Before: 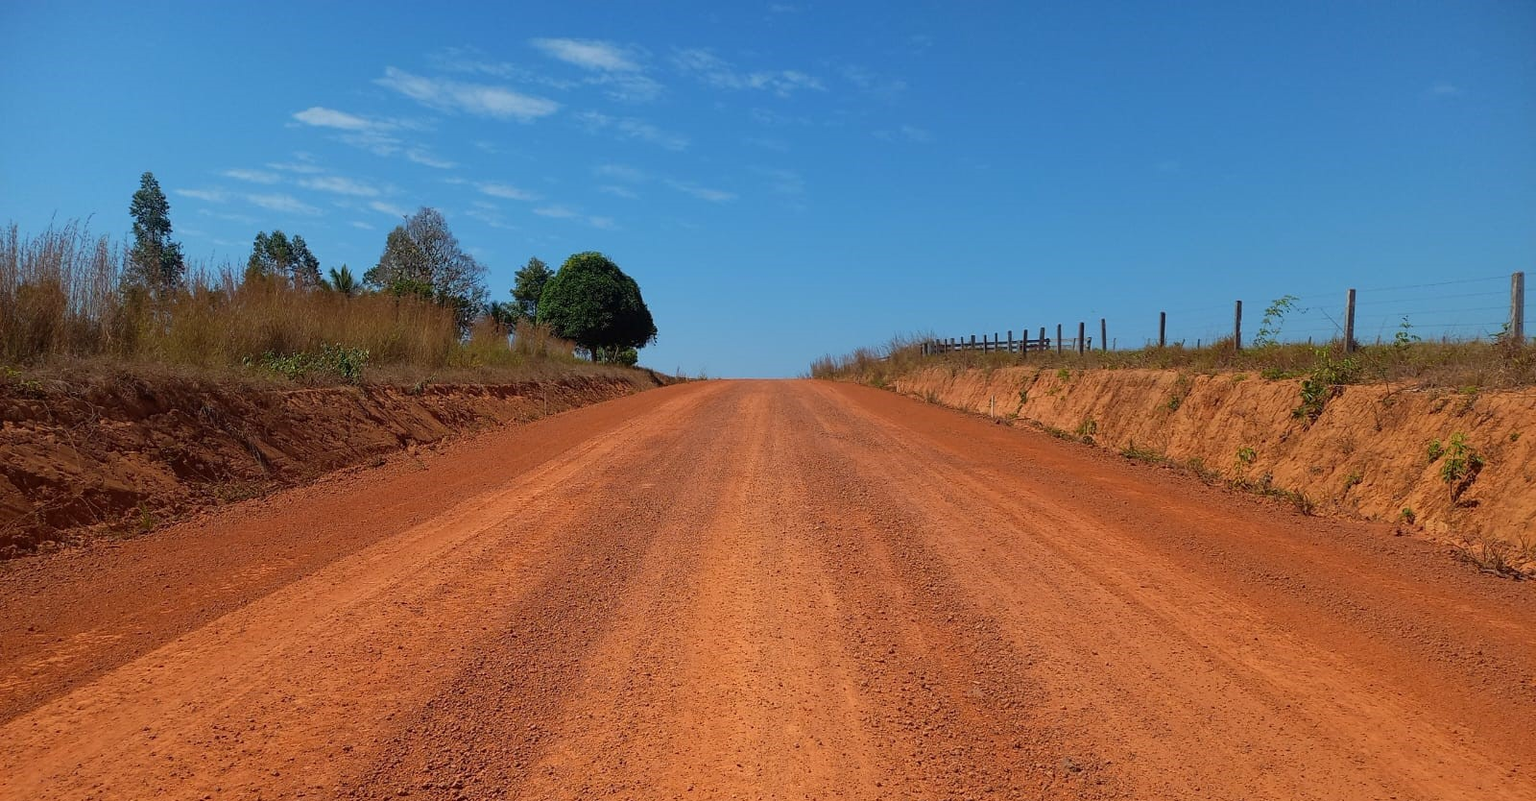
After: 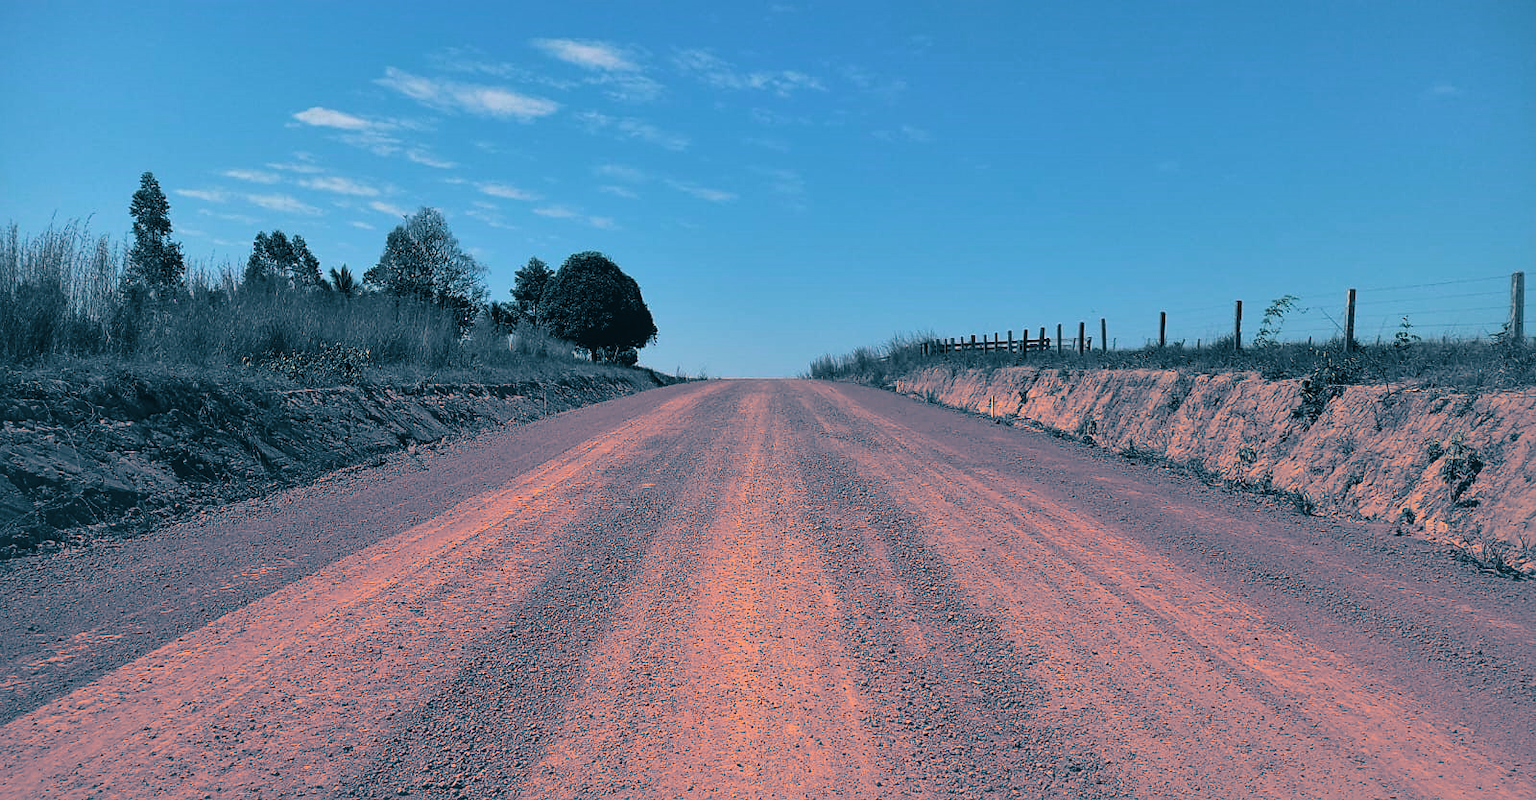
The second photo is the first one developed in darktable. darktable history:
exposure: exposure 0.236 EV, compensate highlight preservation false
sharpen: amount 0.2
color balance rgb: shadows lift › chroma 2%, shadows lift › hue 247.2°, power › chroma 0.3%, power › hue 25.2°, highlights gain › chroma 3%, highlights gain › hue 60°, global offset › luminance 2%, perceptual saturation grading › global saturation 20%, perceptual saturation grading › highlights -20%, perceptual saturation grading › shadows 30%
local contrast: mode bilateral grid, contrast 25, coarseness 60, detail 151%, midtone range 0.2
tone equalizer: on, module defaults
split-toning: shadows › hue 212.4°, balance -70
tone curve: curves: ch0 [(0, 0.013) (0.175, 0.11) (0.337, 0.304) (0.498, 0.485) (0.78, 0.742) (0.993, 0.954)]; ch1 [(0, 0) (0.294, 0.184) (0.359, 0.34) (0.362, 0.35) (0.43, 0.41) (0.469, 0.463) (0.495, 0.502) (0.54, 0.563) (0.612, 0.641) (1, 1)]; ch2 [(0, 0) (0.44, 0.437) (0.495, 0.502) (0.524, 0.534) (0.557, 0.56) (0.634, 0.654) (0.728, 0.722) (1, 1)], color space Lab, independent channels, preserve colors none
